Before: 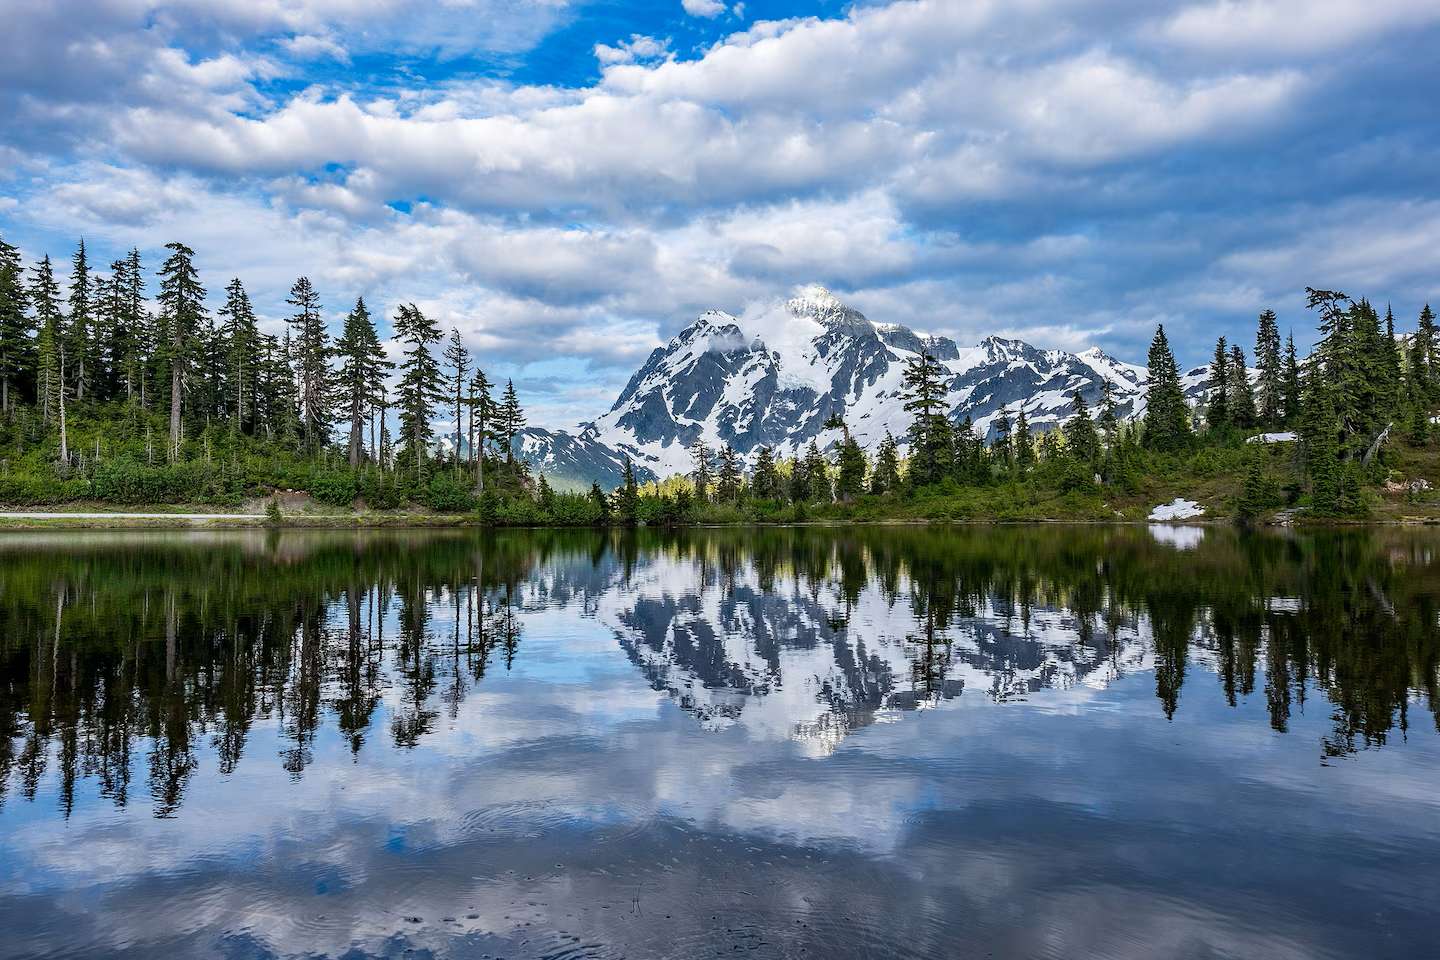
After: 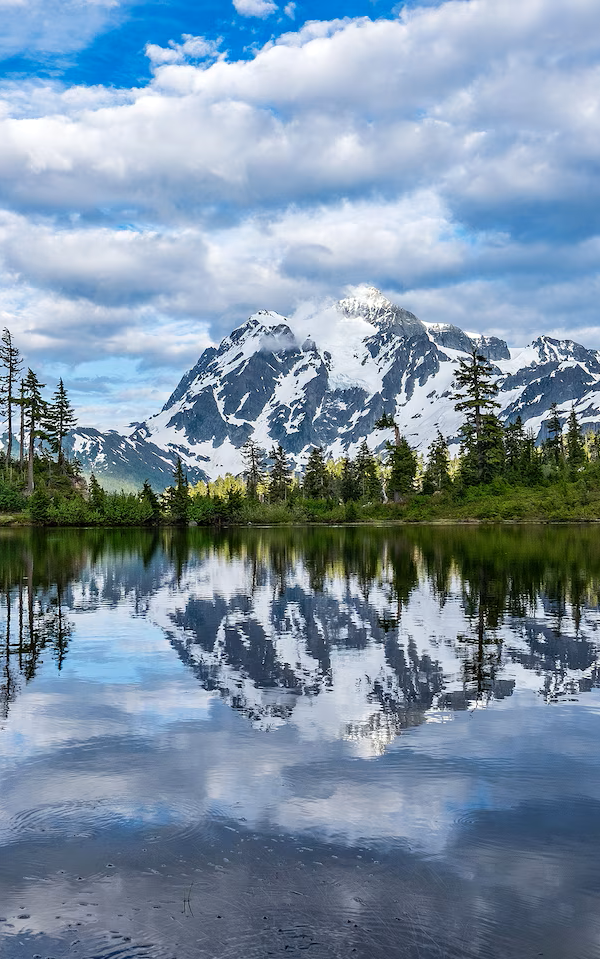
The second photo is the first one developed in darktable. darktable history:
crop: left 31.229%, right 27.105%
levels: levels [0, 0.492, 0.984]
